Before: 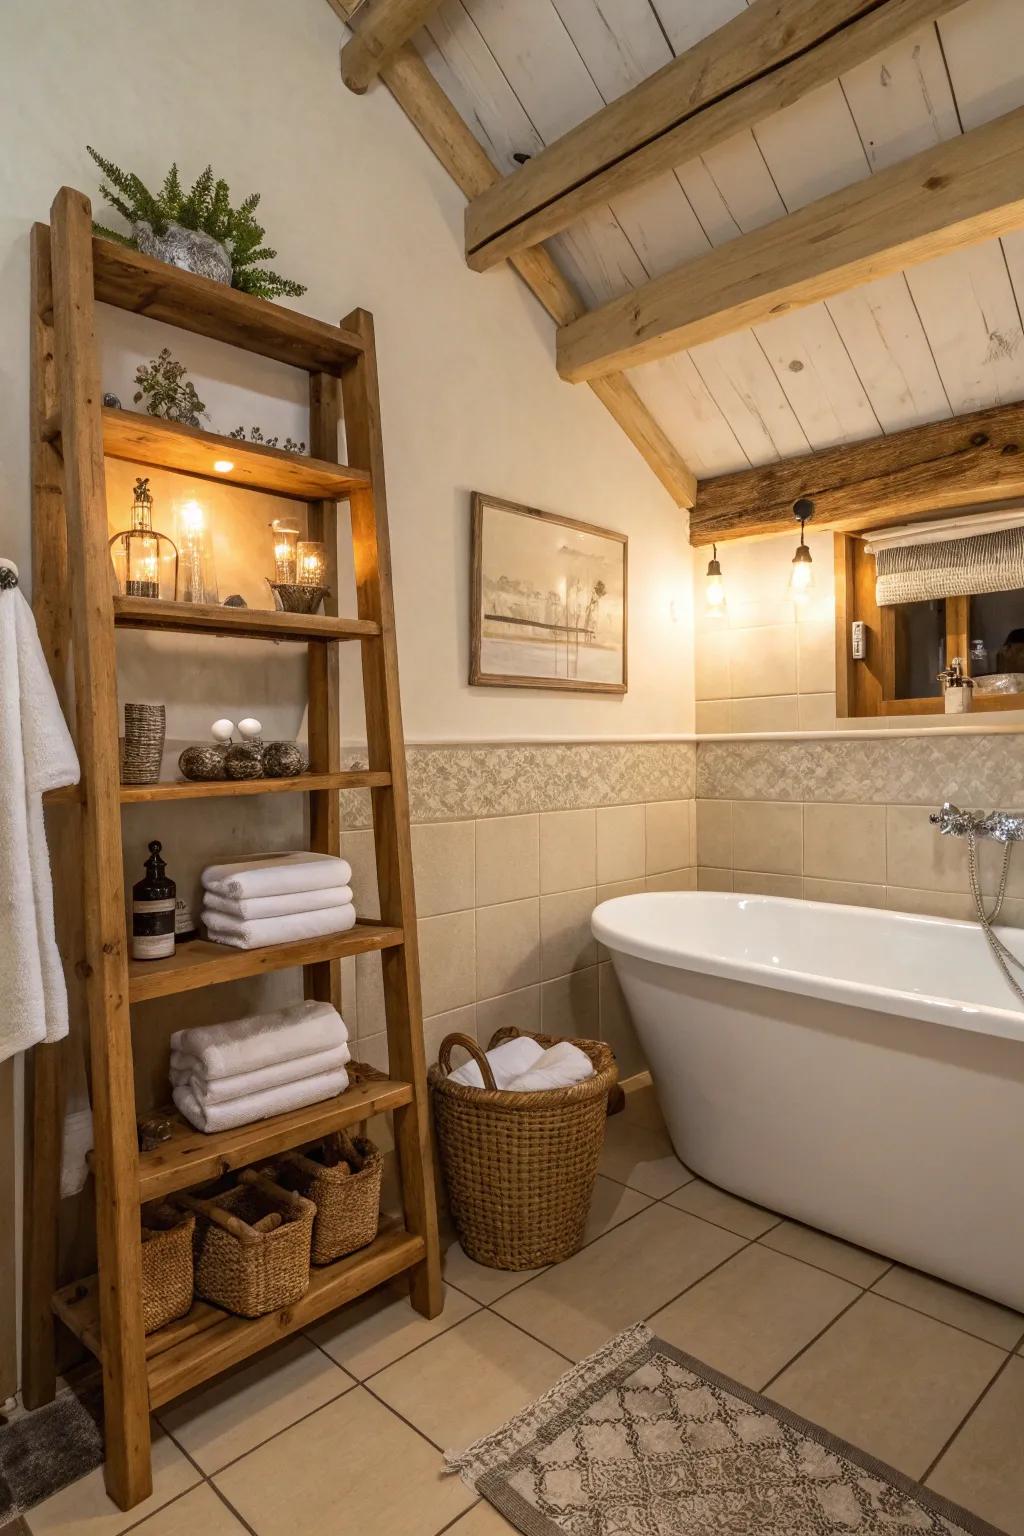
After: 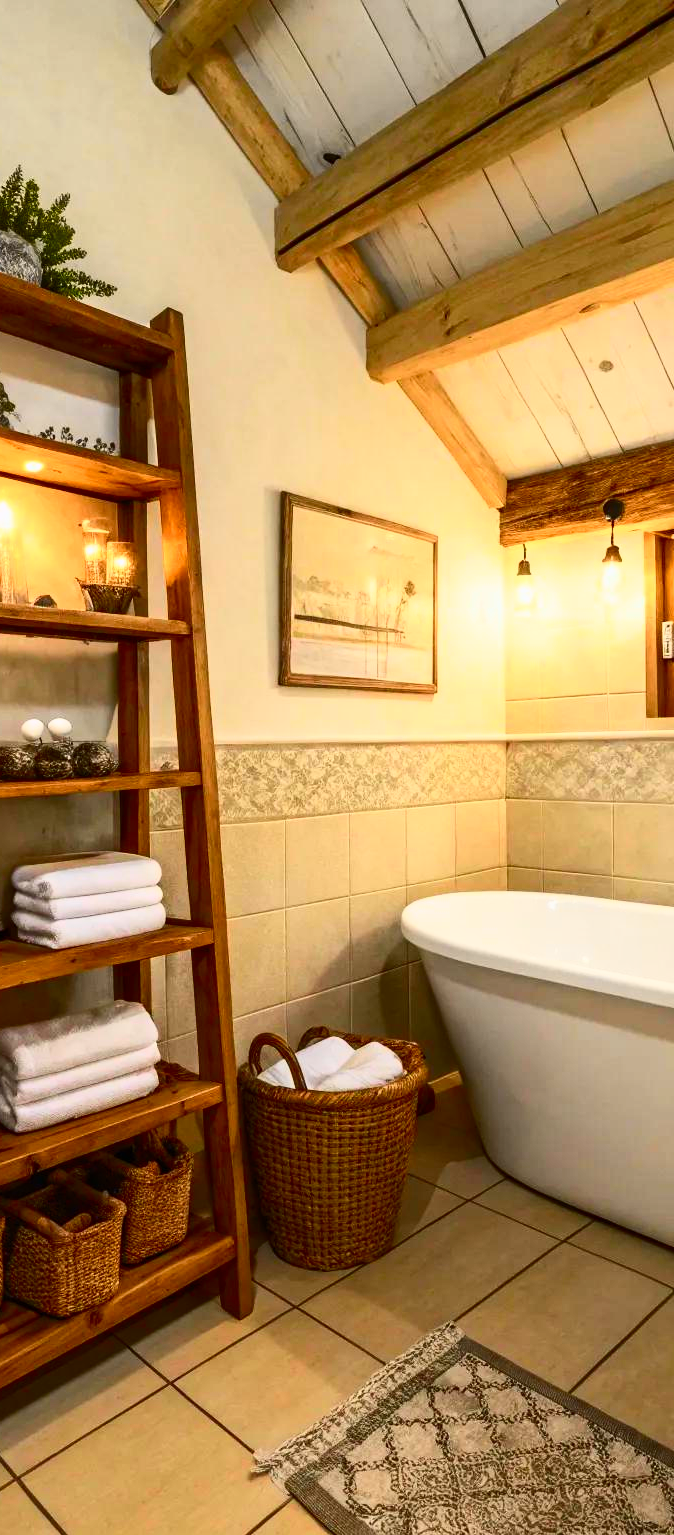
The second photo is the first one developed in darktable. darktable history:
crop and rotate: left 18.581%, right 15.572%
tone curve: curves: ch0 [(0, 0) (0.187, 0.12) (0.384, 0.363) (0.577, 0.681) (0.735, 0.881) (0.864, 0.959) (1, 0.987)]; ch1 [(0, 0) (0.402, 0.36) (0.476, 0.466) (0.501, 0.501) (0.518, 0.514) (0.564, 0.614) (0.614, 0.664) (0.741, 0.829) (1, 1)]; ch2 [(0, 0) (0.429, 0.387) (0.483, 0.481) (0.503, 0.501) (0.522, 0.533) (0.564, 0.605) (0.615, 0.697) (0.702, 0.774) (1, 0.895)], color space Lab, independent channels, preserve colors none
